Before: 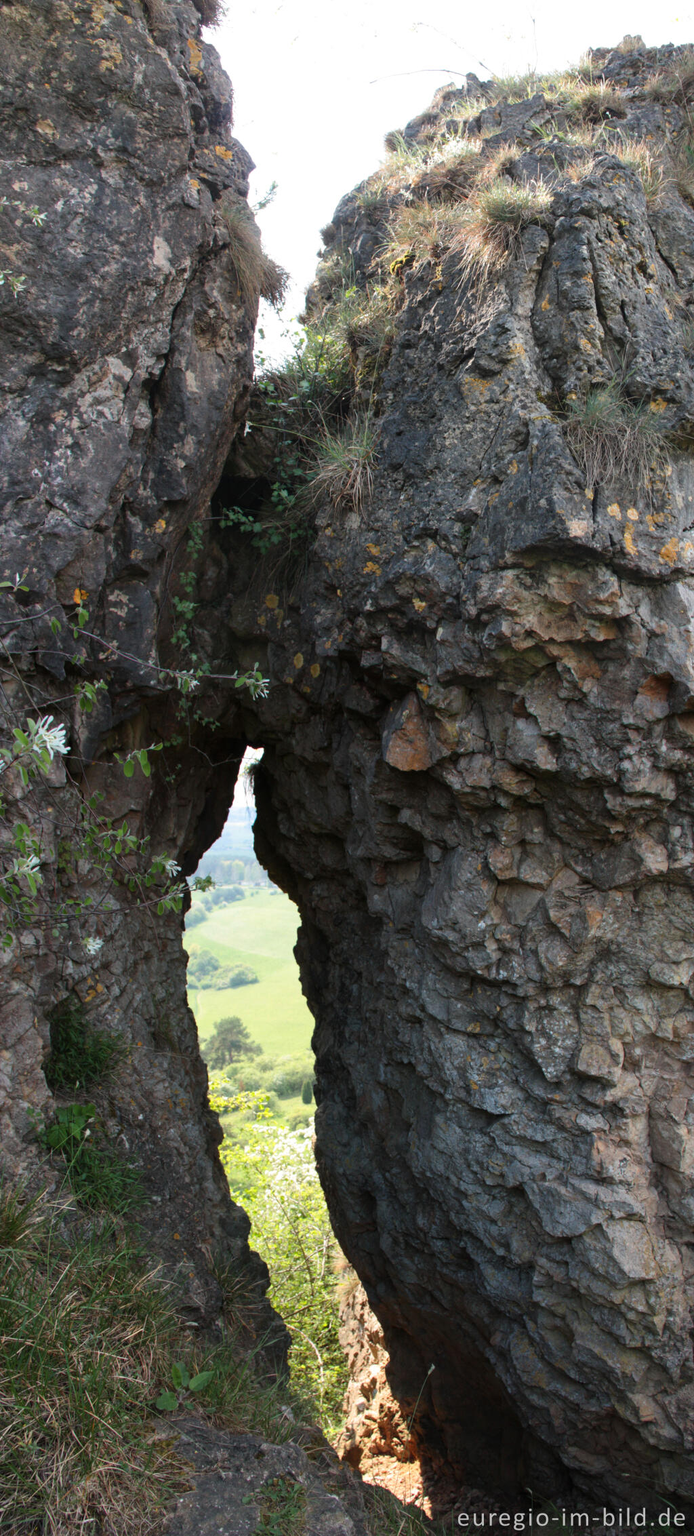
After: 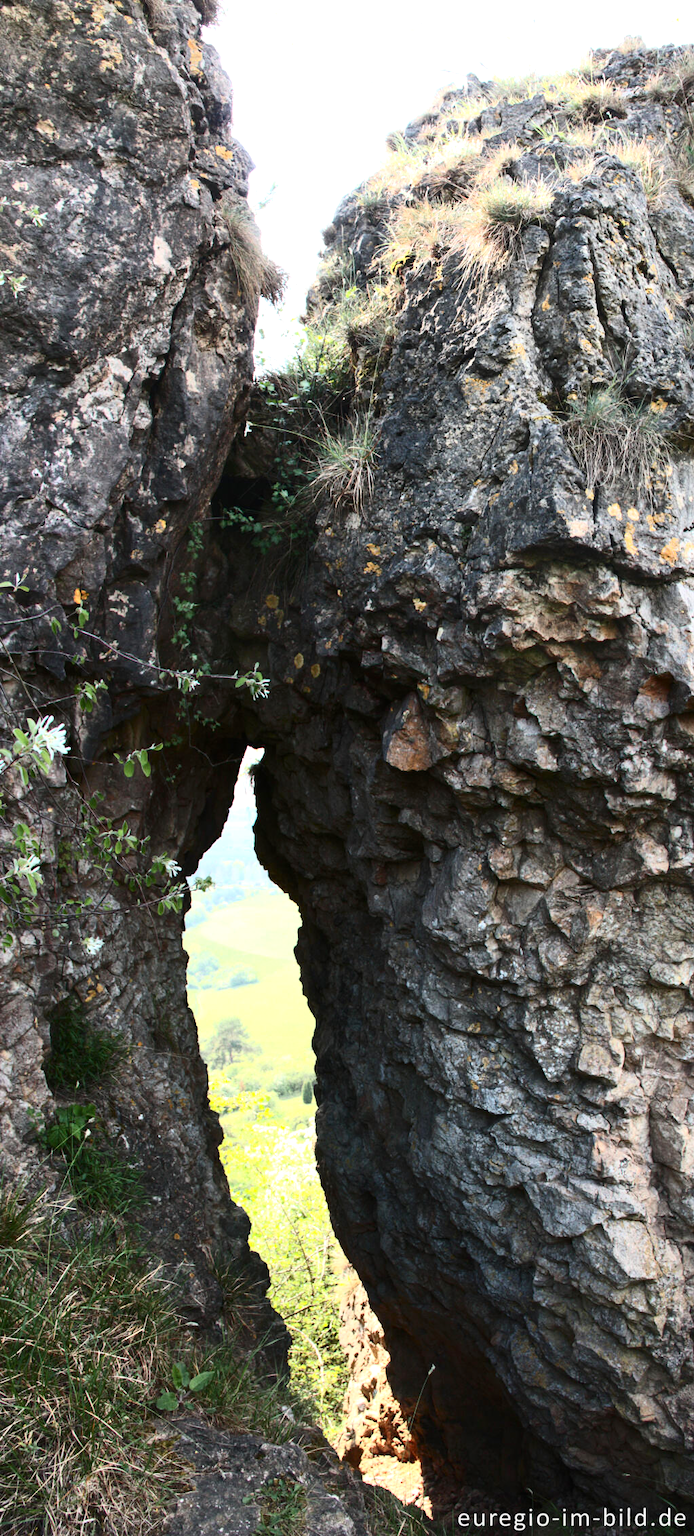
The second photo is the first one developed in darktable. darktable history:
contrast brightness saturation: contrast 0.381, brightness 0.114
exposure: black level correction 0, exposure 0.5 EV, compensate highlight preservation false
